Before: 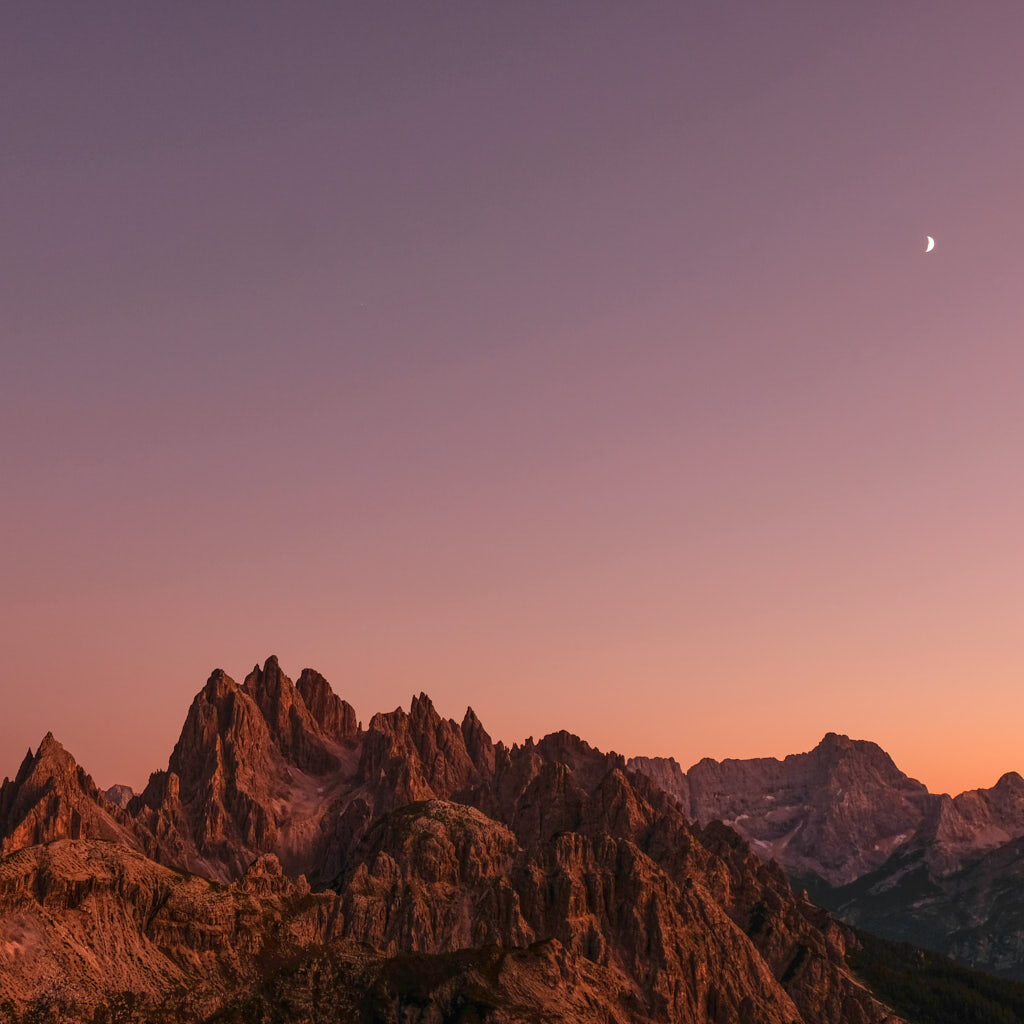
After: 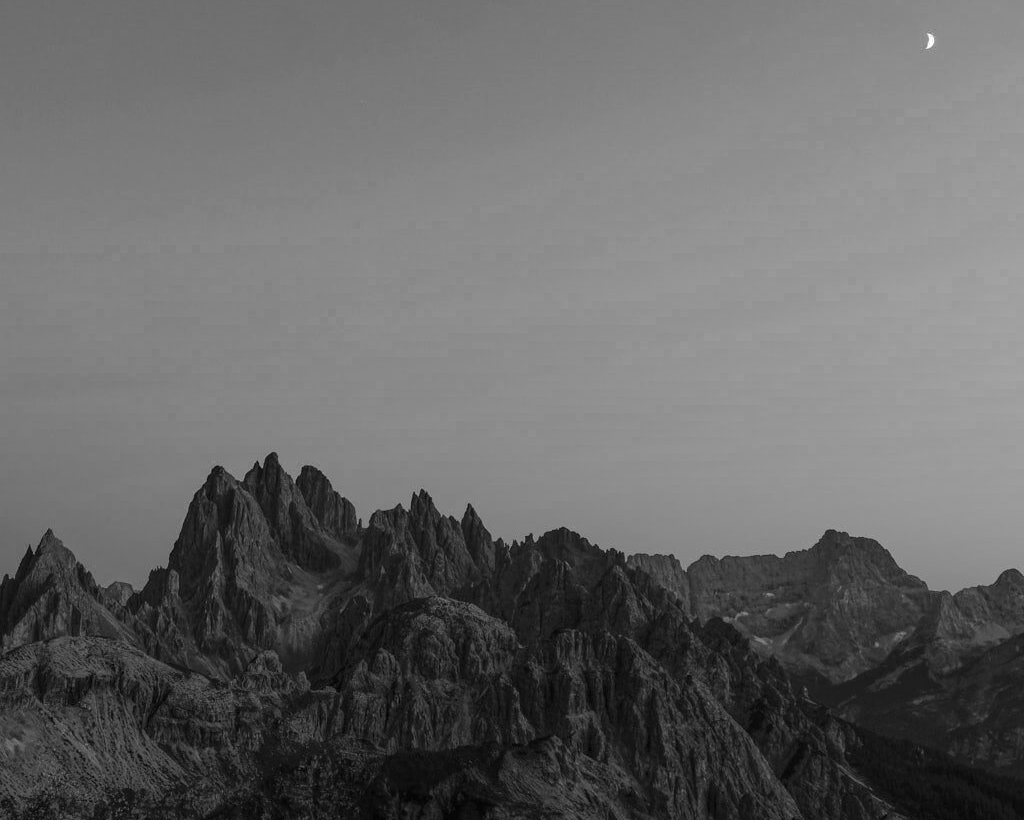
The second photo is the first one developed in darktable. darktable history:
color balance rgb: highlights gain › chroma 0.251%, highlights gain › hue 331.71°, perceptual saturation grading › global saturation 14.661%, global vibrance 50.607%
crop and rotate: top 19.867%
color zones: curves: ch0 [(0.002, 0.593) (0.143, 0.417) (0.285, 0.541) (0.455, 0.289) (0.608, 0.327) (0.727, 0.283) (0.869, 0.571) (1, 0.603)]; ch1 [(0, 0) (0.143, 0) (0.286, 0) (0.429, 0) (0.571, 0) (0.714, 0) (0.857, 0)]
